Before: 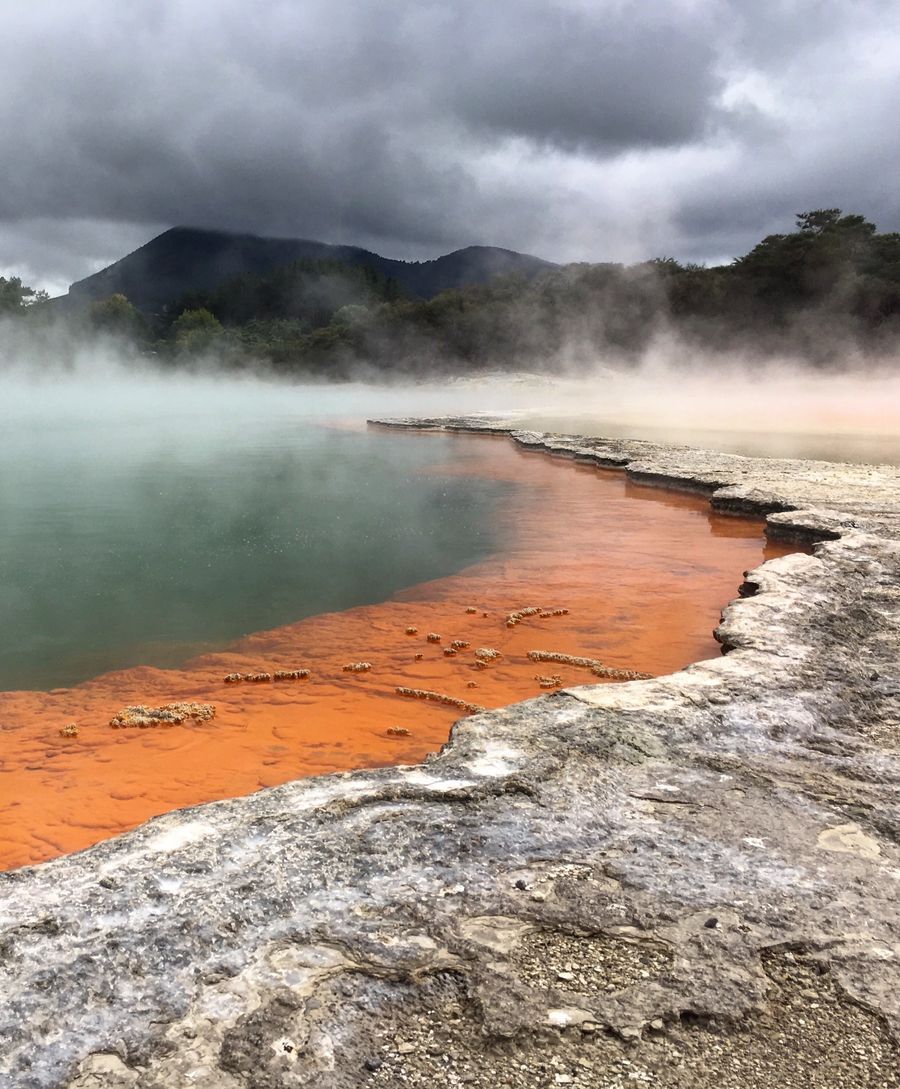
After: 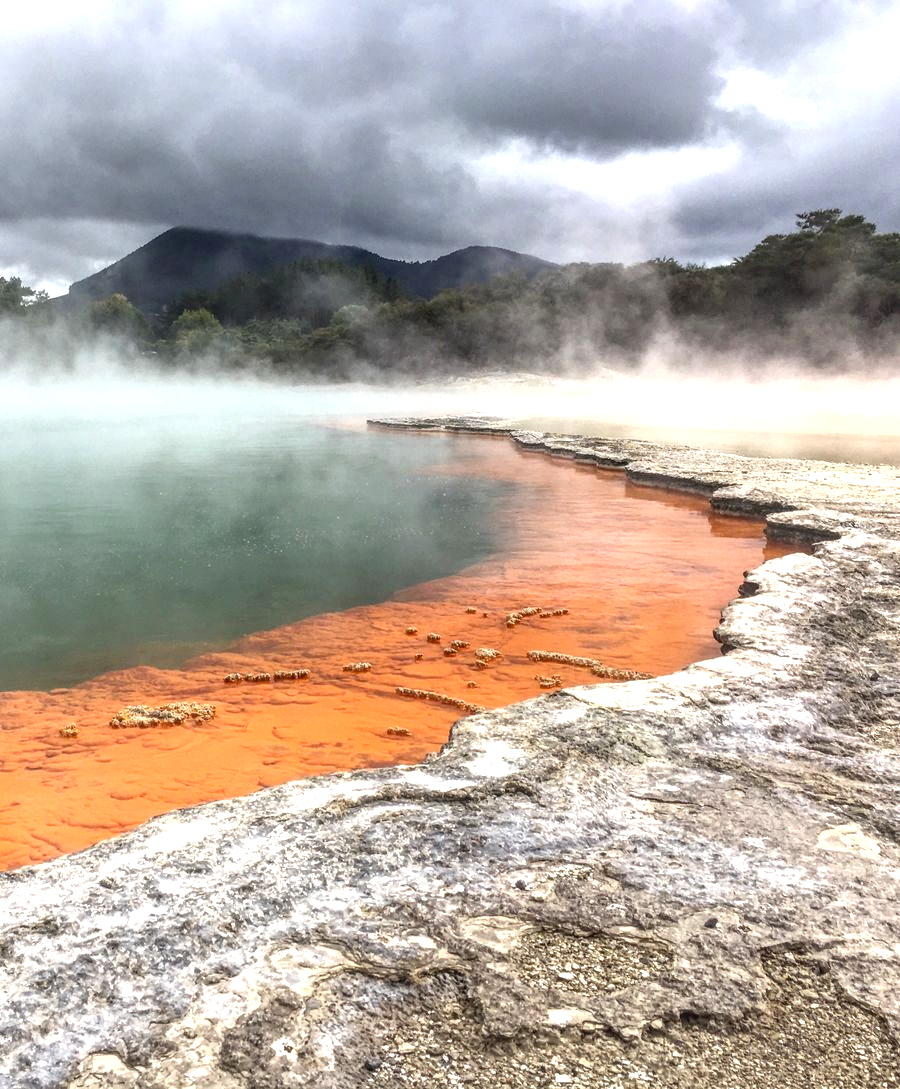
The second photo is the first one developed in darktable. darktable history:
exposure: black level correction 0, exposure 0.6 EV, compensate exposure bias true, compensate highlight preservation false
local contrast: highlights 0%, shadows 0%, detail 133%
